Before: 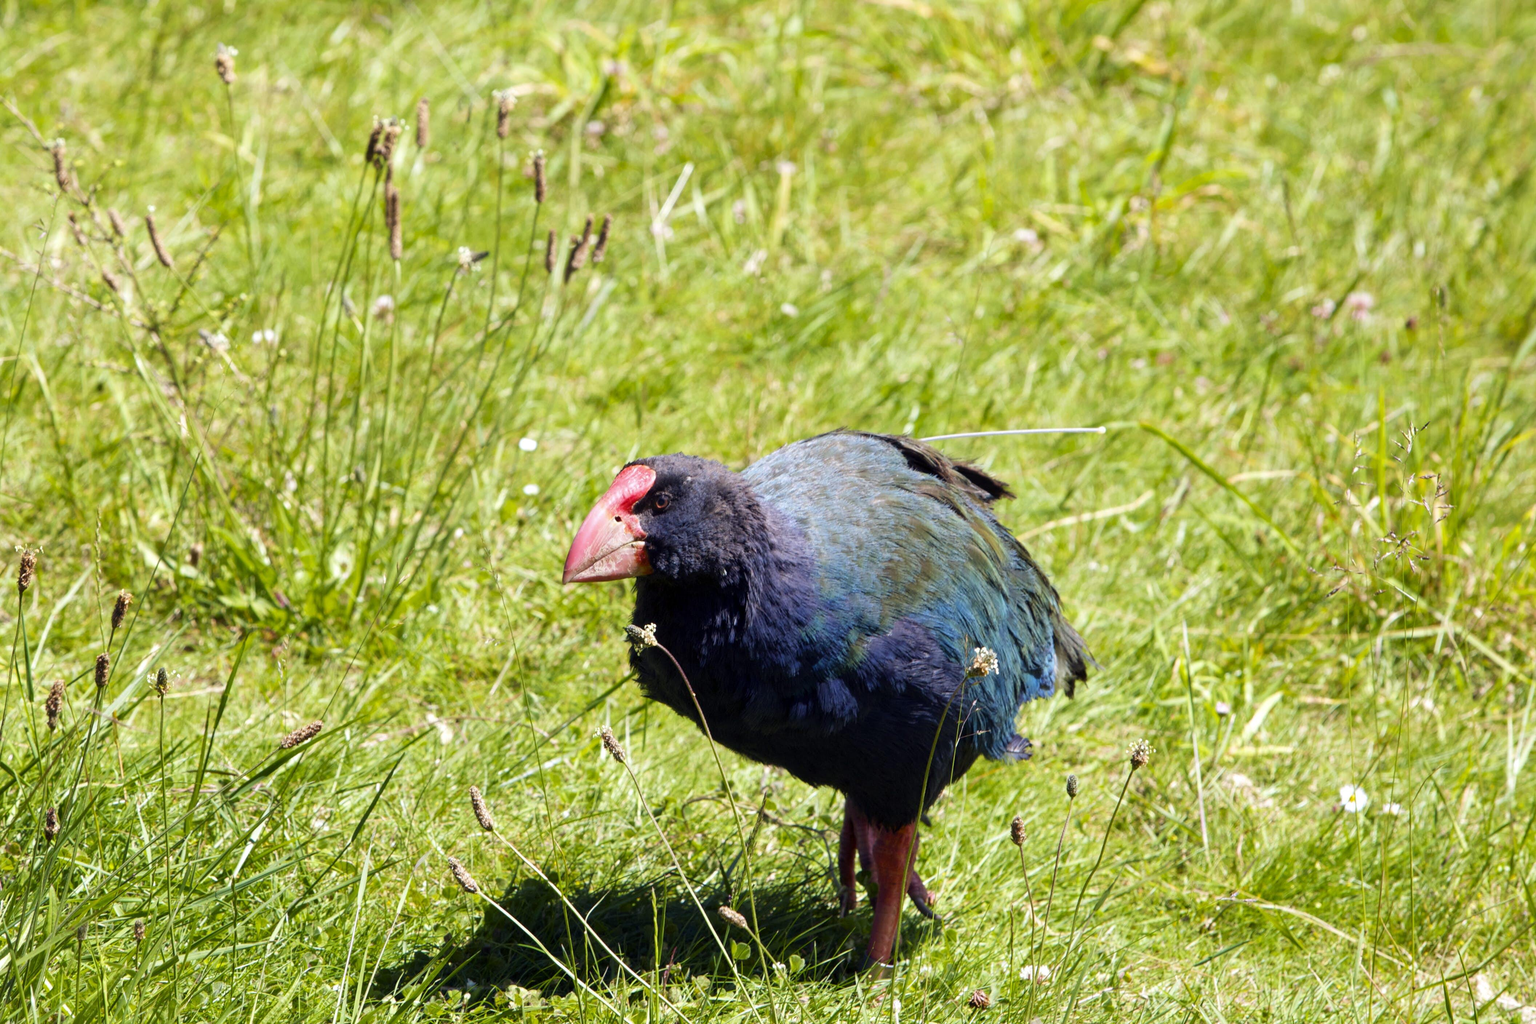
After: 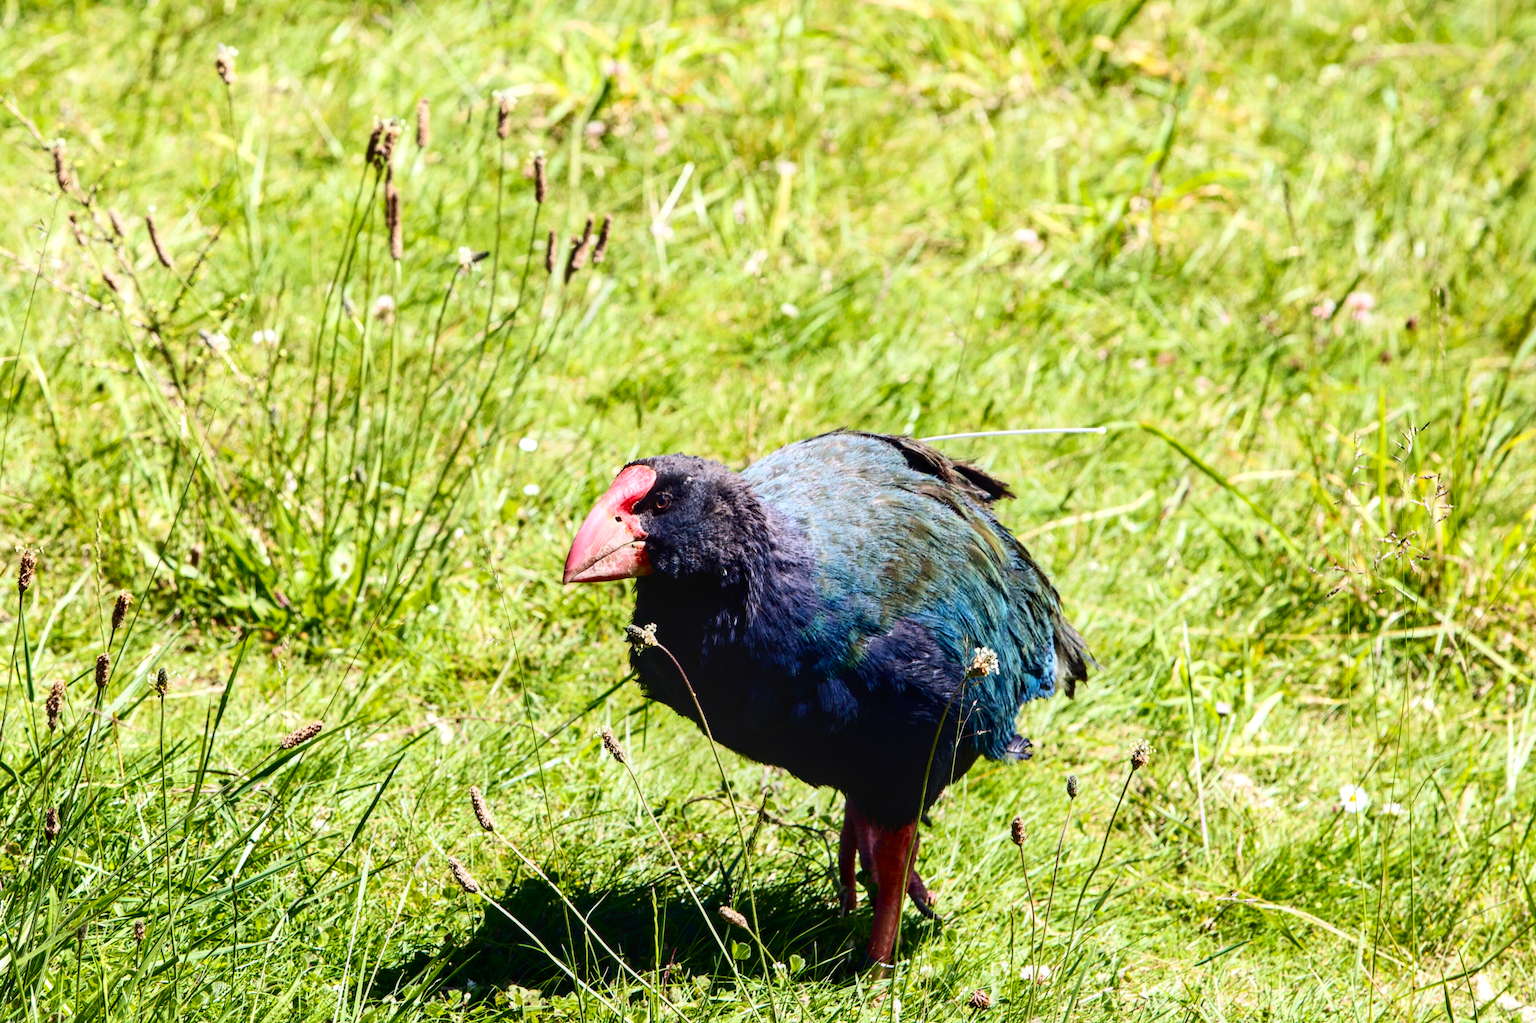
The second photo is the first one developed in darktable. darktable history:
contrast brightness saturation: contrast 0.292
local contrast: on, module defaults
